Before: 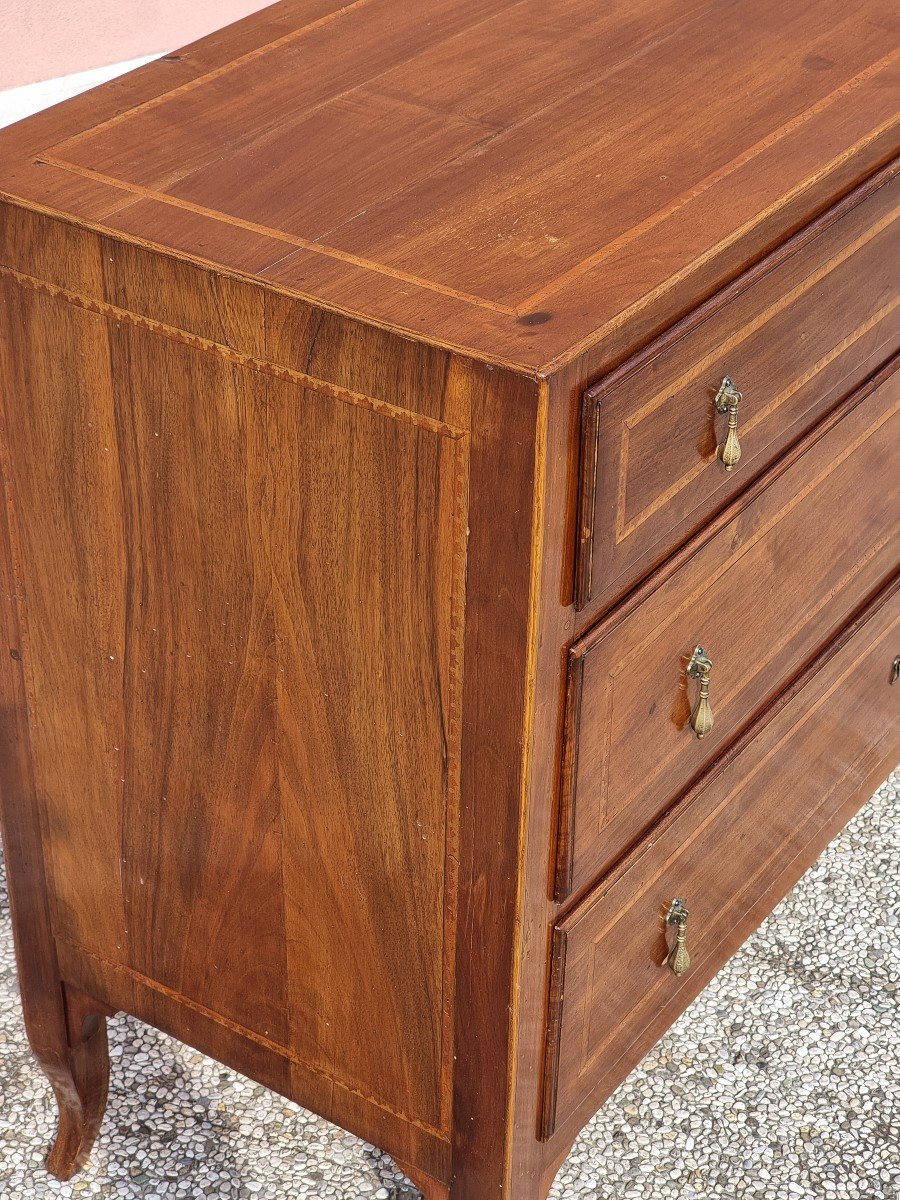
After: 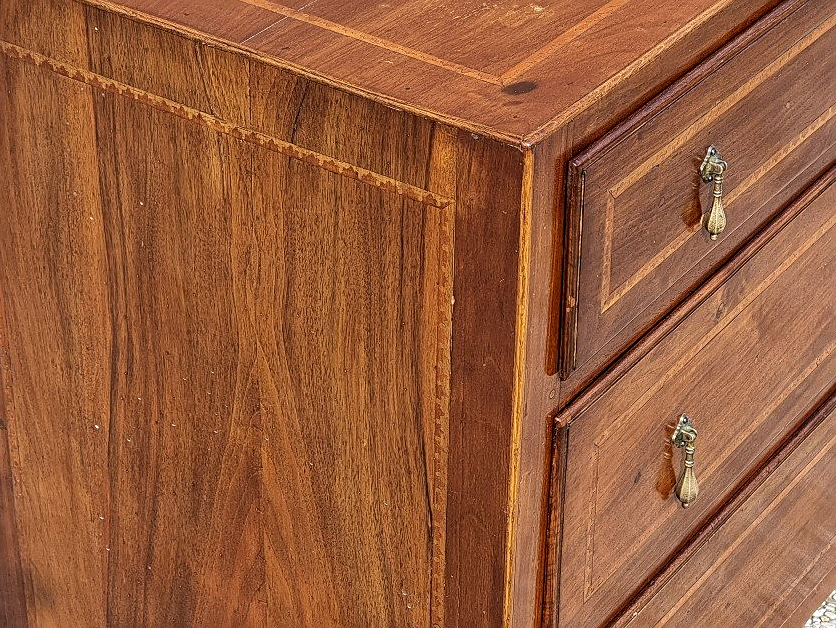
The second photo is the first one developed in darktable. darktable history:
base curve: curves: ch0 [(0, 0) (0.989, 0.992)]
sharpen: on, module defaults
crop: left 1.761%, top 19.325%, right 5.262%, bottom 28.262%
local contrast: on, module defaults
